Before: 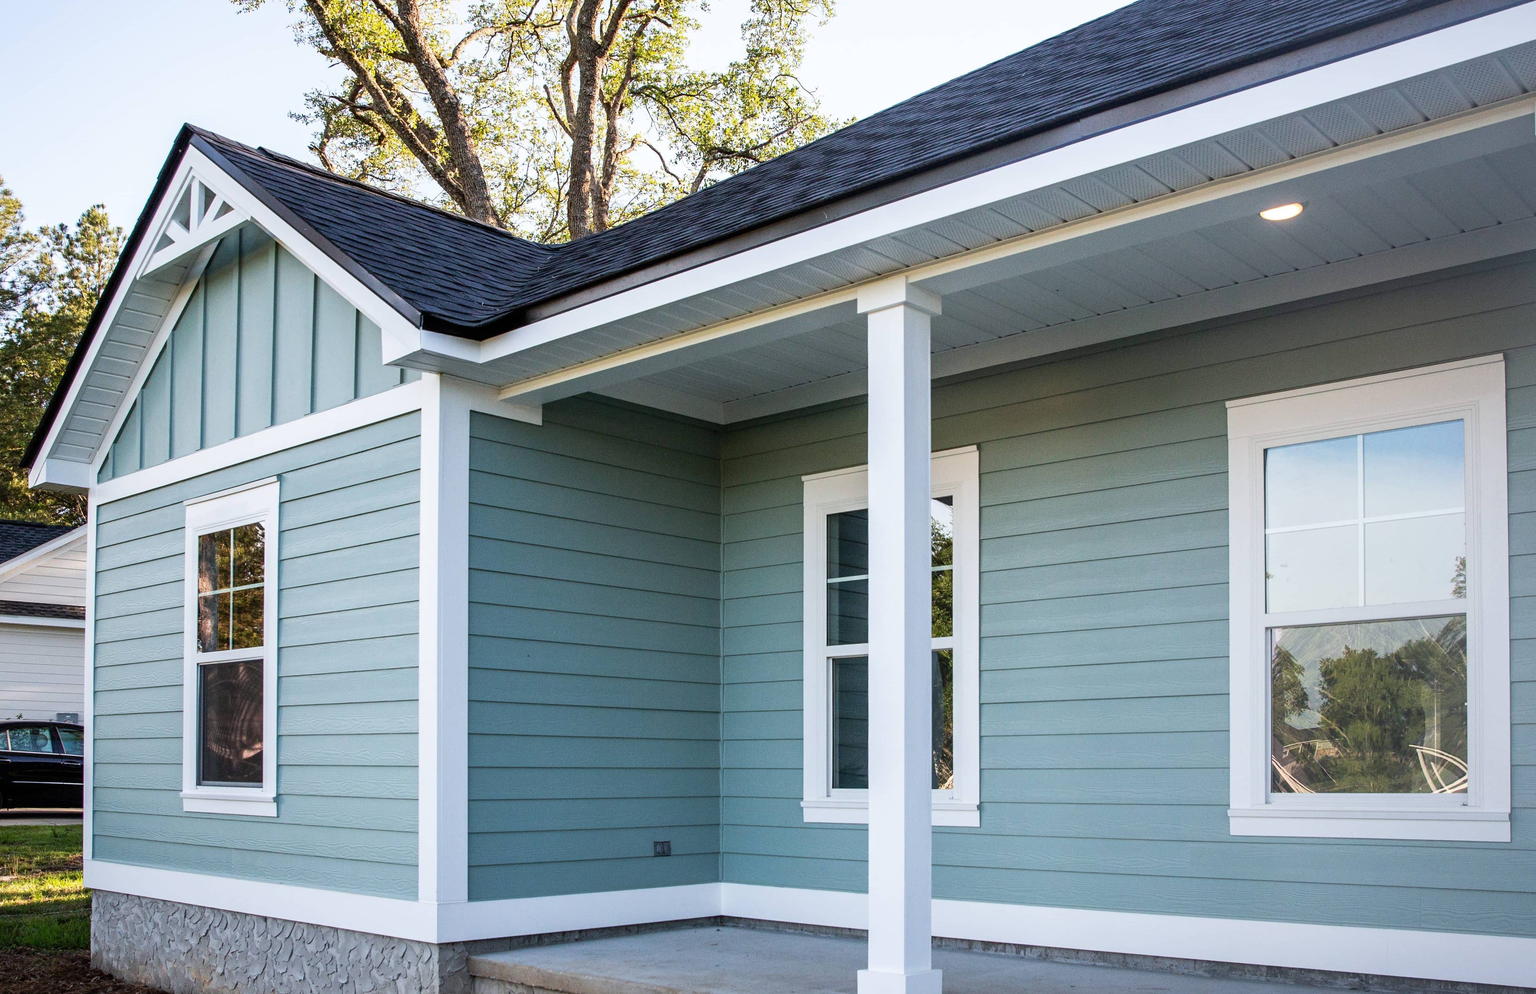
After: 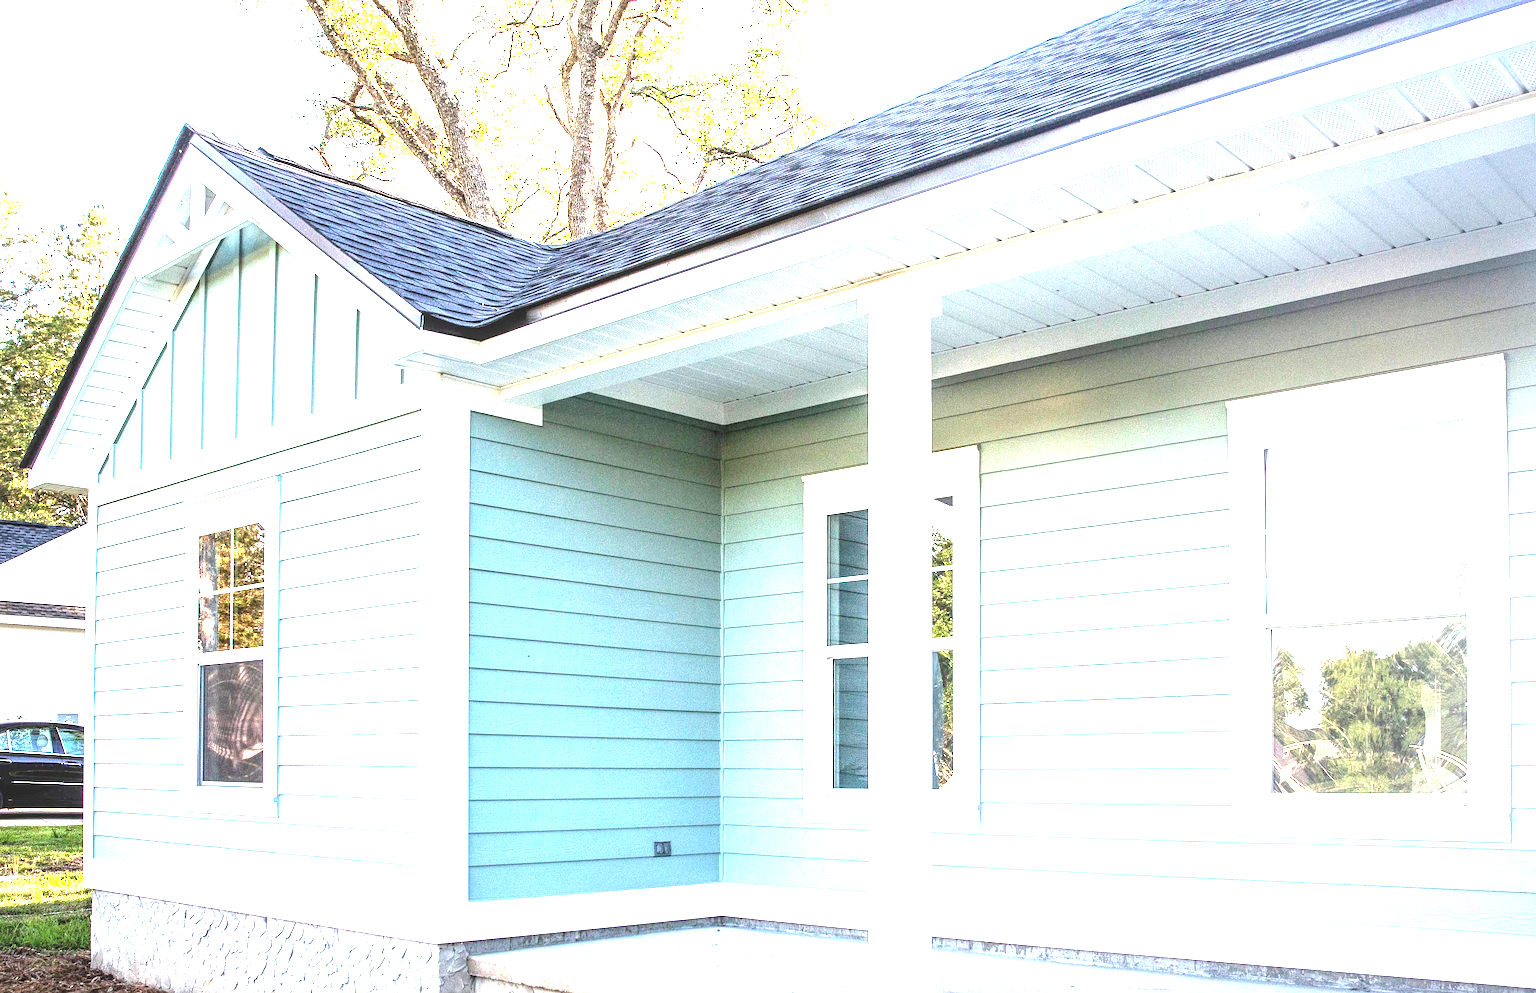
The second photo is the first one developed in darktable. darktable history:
sharpen: amount 0.205
local contrast: on, module defaults
tone equalizer: -8 EV -0.39 EV, -7 EV -0.372 EV, -6 EV -0.299 EV, -5 EV -0.22 EV, -3 EV 0.245 EV, -2 EV 0.354 EV, -1 EV 0.393 EV, +0 EV 0.438 EV
exposure: exposure 1.997 EV, compensate highlight preservation false
